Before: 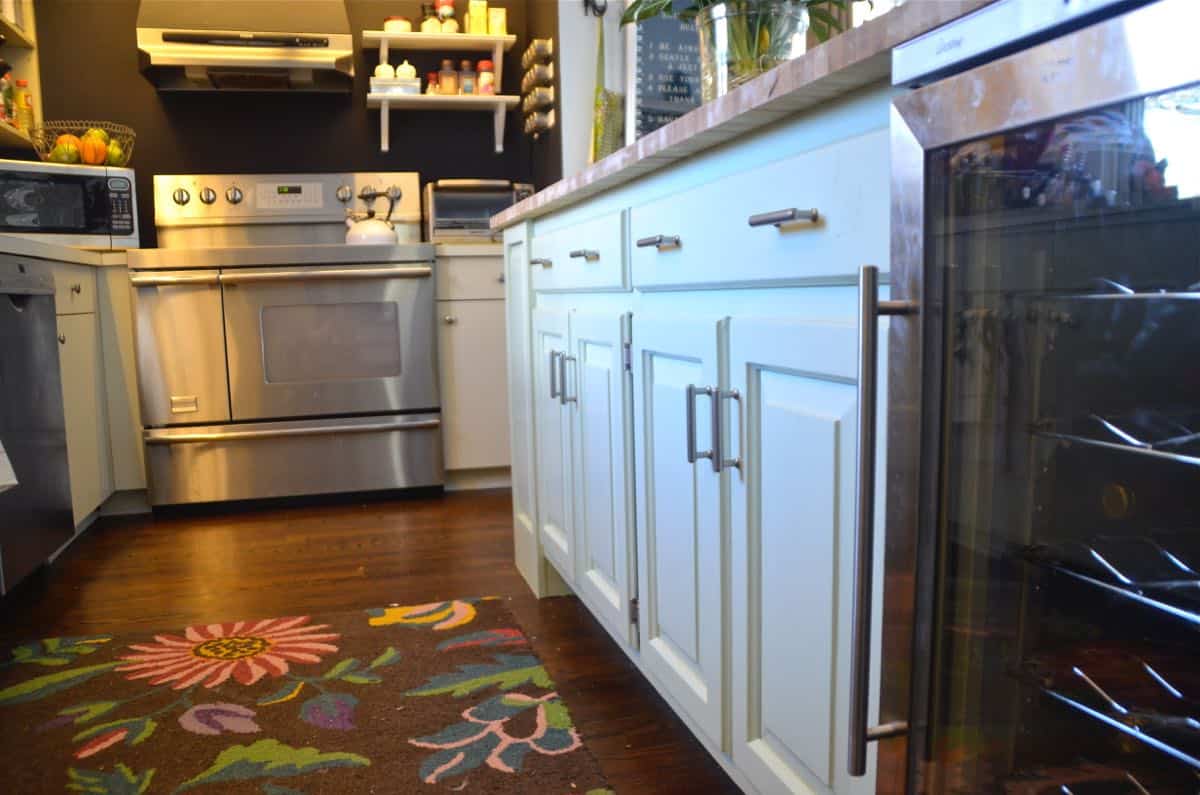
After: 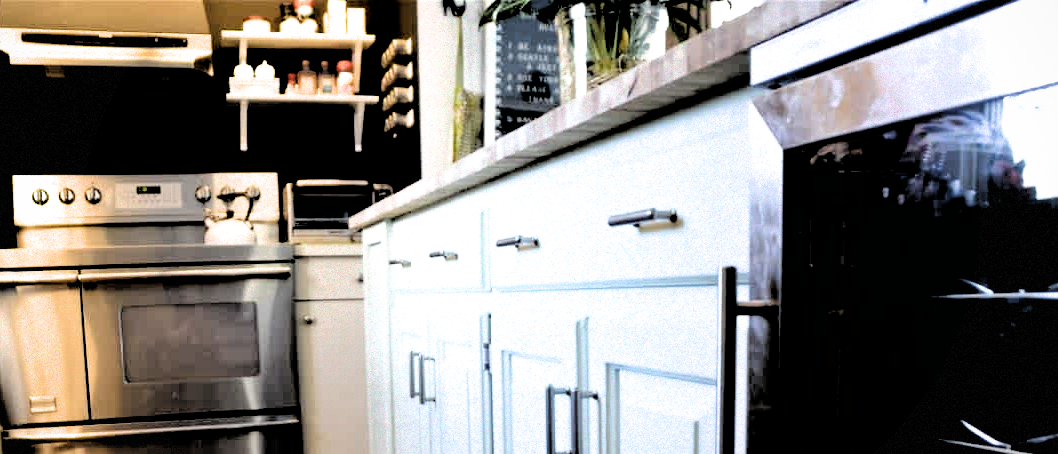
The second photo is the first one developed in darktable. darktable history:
crop and rotate: left 11.812%, bottom 42.776%
filmic rgb: black relative exposure -1 EV, white relative exposure 2.05 EV, hardness 1.52, contrast 2.25, enable highlight reconstruction true
vignetting: fall-off start 85%, fall-off radius 80%, brightness -0.182, saturation -0.3, width/height ratio 1.219, dithering 8-bit output, unbound false
